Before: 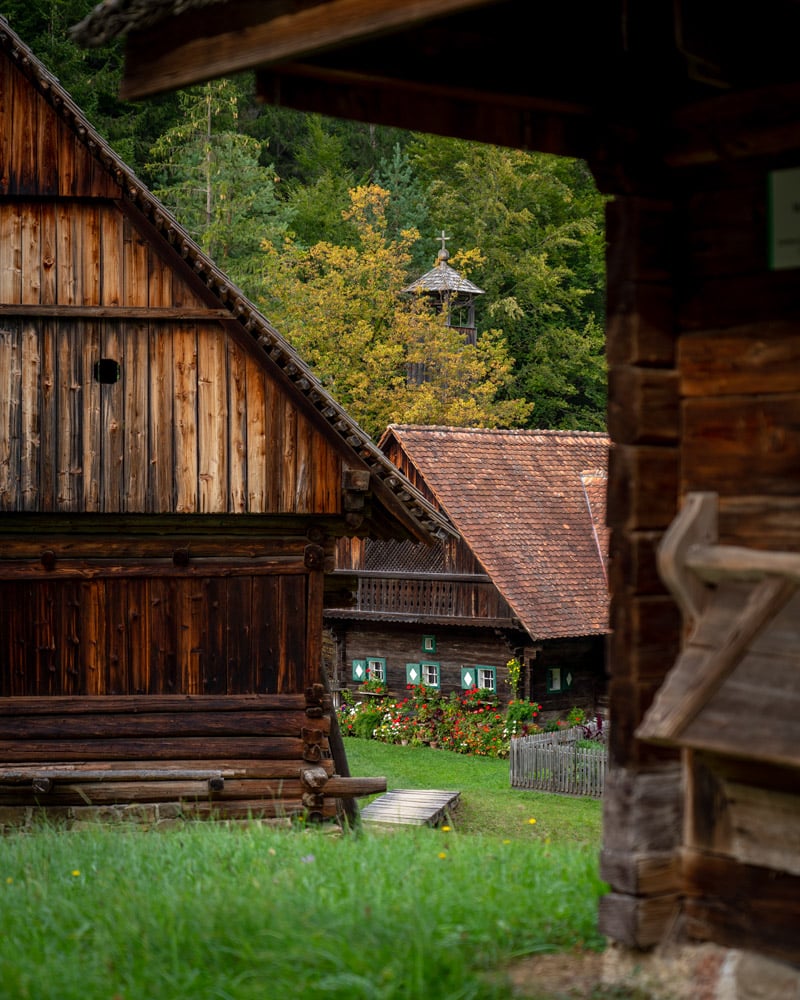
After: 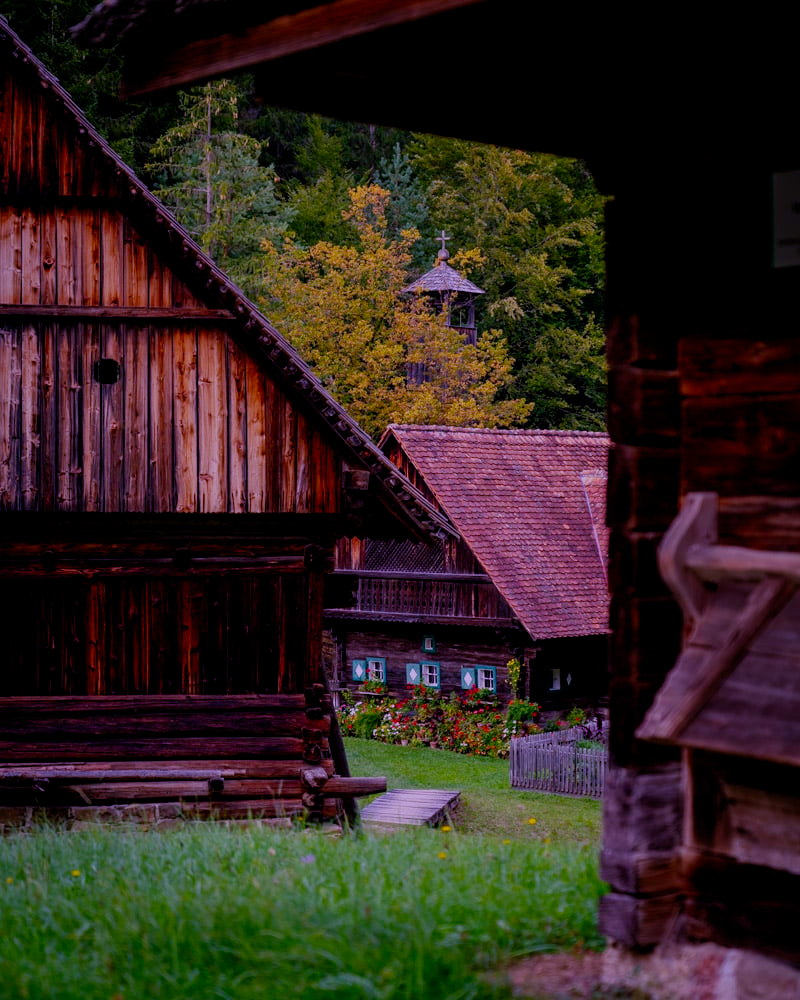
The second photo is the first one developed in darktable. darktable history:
filmic rgb: middle gray luminance 30%, black relative exposure -9 EV, white relative exposure 7 EV, threshold 6 EV, target black luminance 0%, hardness 2.94, latitude 2.04%, contrast 0.963, highlights saturation mix 5%, shadows ↔ highlights balance 12.16%, add noise in highlights 0, preserve chrominance no, color science v3 (2019), use custom middle-gray values true, iterations of high-quality reconstruction 0, contrast in highlights soft, enable highlight reconstruction true
color balance rgb: linear chroma grading › global chroma 15%, perceptual saturation grading › global saturation 30%
color calibration: output R [1.107, -0.012, -0.003, 0], output B [0, 0, 1.308, 0], illuminant custom, x 0.389, y 0.387, temperature 3838.64 K
